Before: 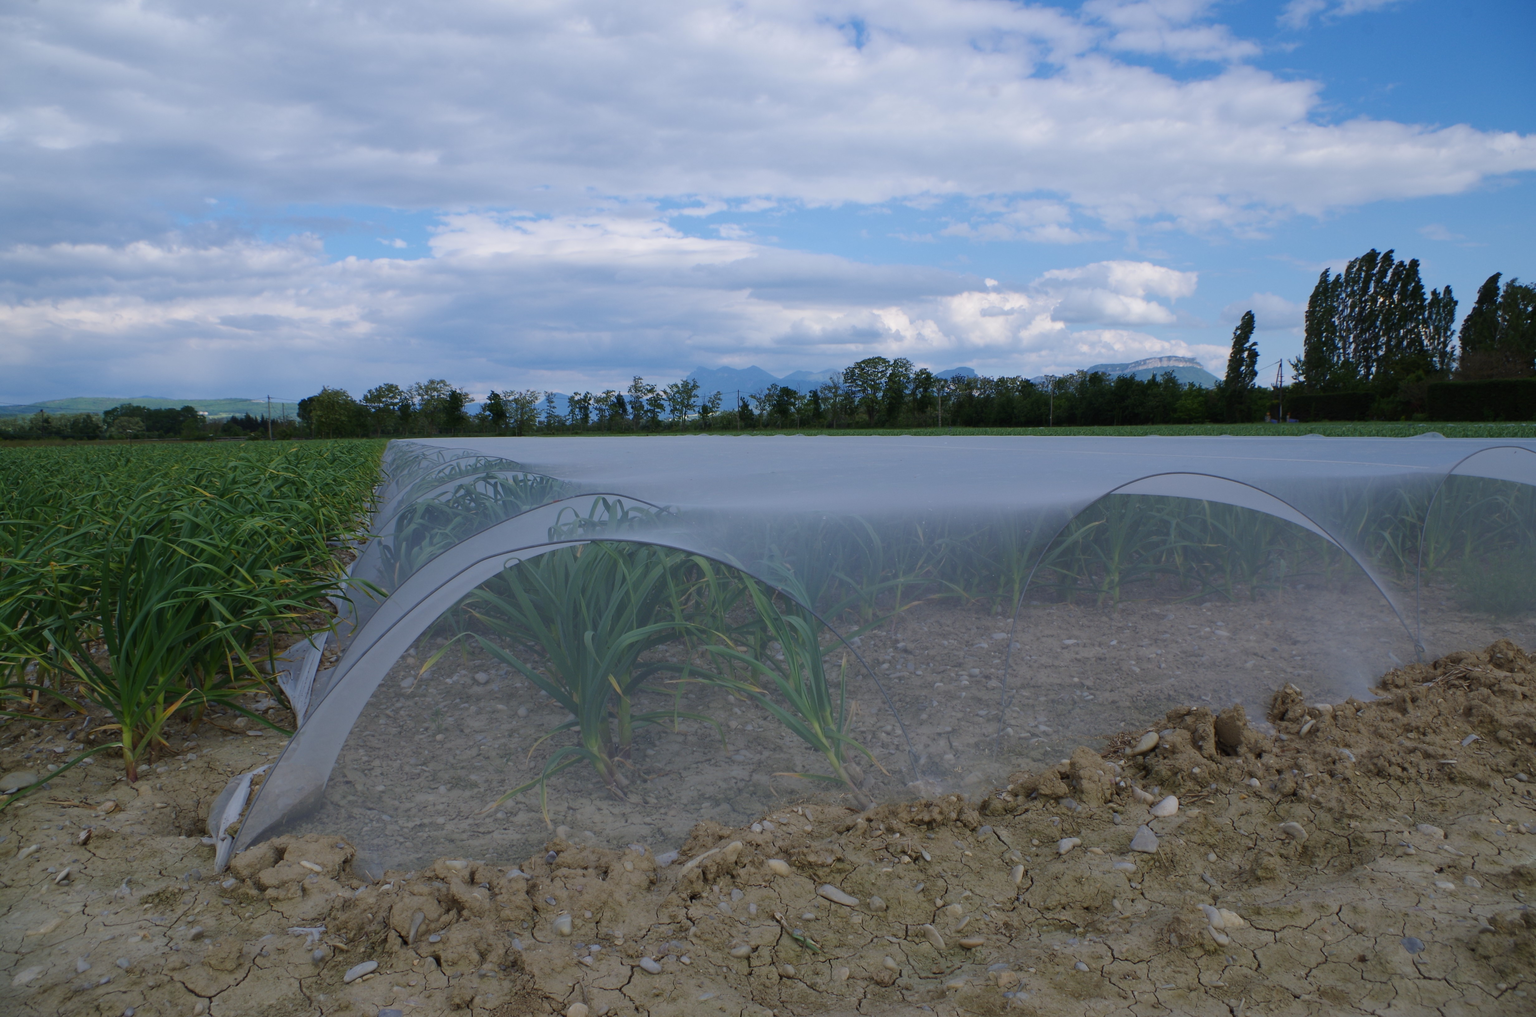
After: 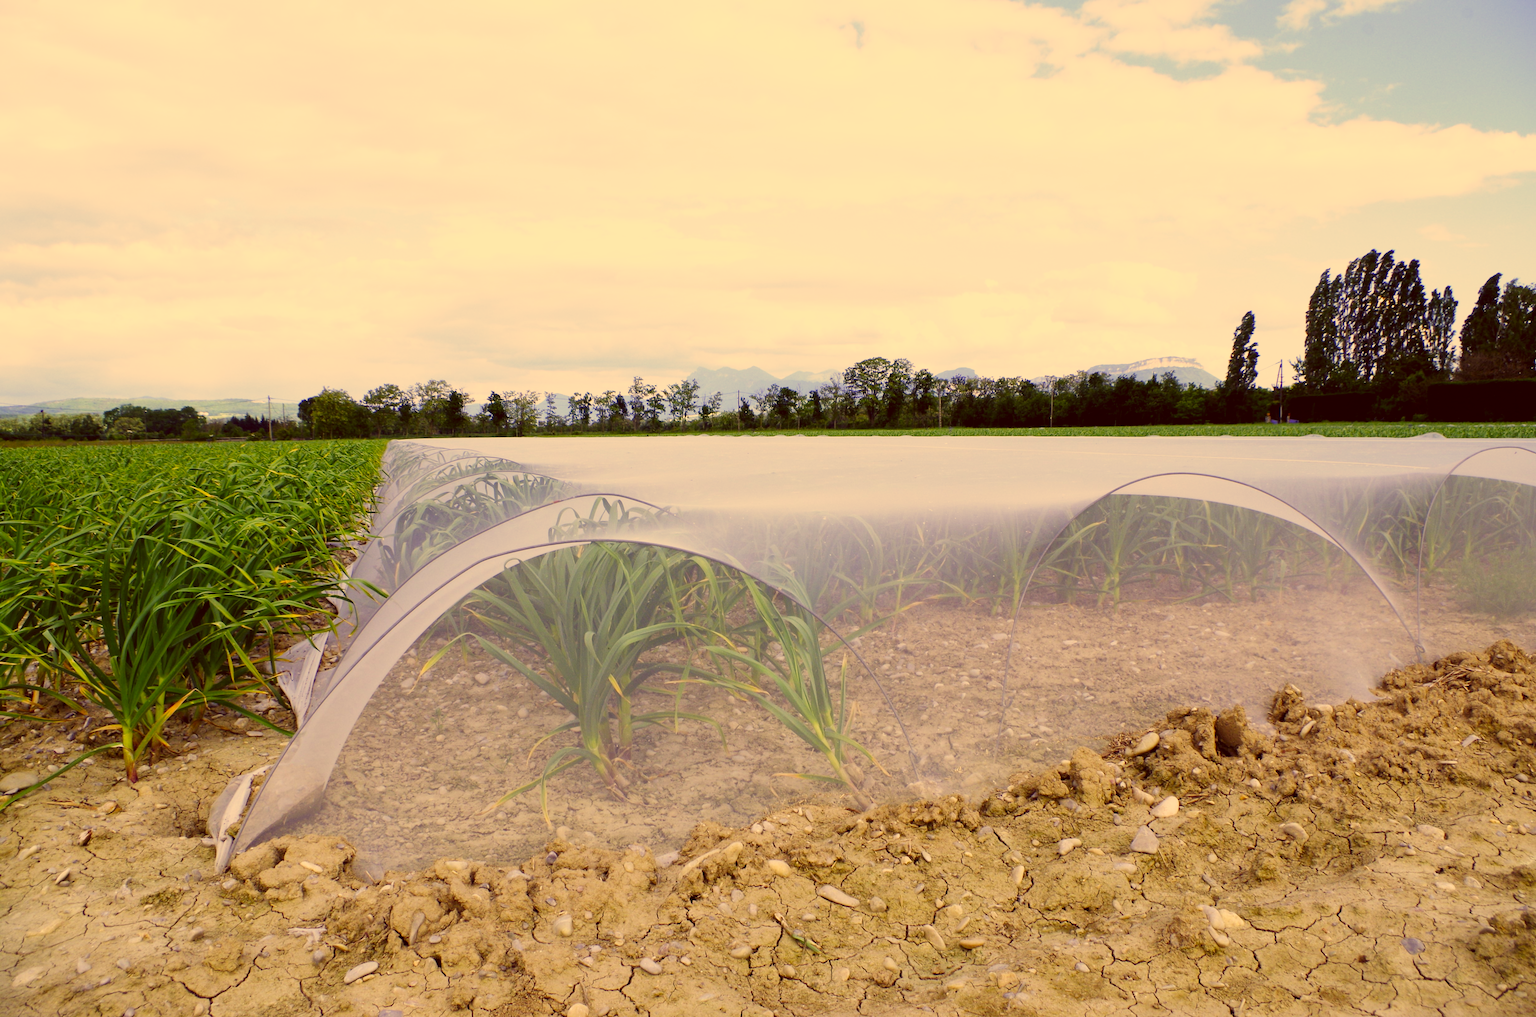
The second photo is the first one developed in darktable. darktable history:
color correction: highlights a* 10.03, highlights b* 38.57, shadows a* 14.69, shadows b* 3.18
tone curve: curves: ch0 [(0, 0) (0.058, 0.027) (0.214, 0.183) (0.304, 0.288) (0.522, 0.549) (0.658, 0.7) (0.741, 0.775) (0.844, 0.866) (0.986, 0.957)]; ch1 [(0, 0) (0.172, 0.123) (0.312, 0.296) (0.437, 0.429) (0.471, 0.469) (0.502, 0.5) (0.513, 0.515) (0.572, 0.603) (0.617, 0.653) (0.68, 0.724) (0.889, 0.924) (1, 1)]; ch2 [(0, 0) (0.411, 0.424) (0.489, 0.49) (0.502, 0.5) (0.517, 0.519) (0.549, 0.578) (0.604, 0.628) (0.693, 0.686) (1, 1)], preserve colors none
base curve: curves: ch0 [(0, 0) (0.012, 0.01) (0.073, 0.168) (0.31, 0.711) (0.645, 0.957) (1, 1)], preserve colors none
exposure: black level correction -0.003, exposure 0.047 EV, compensate highlight preservation false
shadows and highlights: shadows 24.9, highlights -26.1, highlights color adjustment 31.86%
